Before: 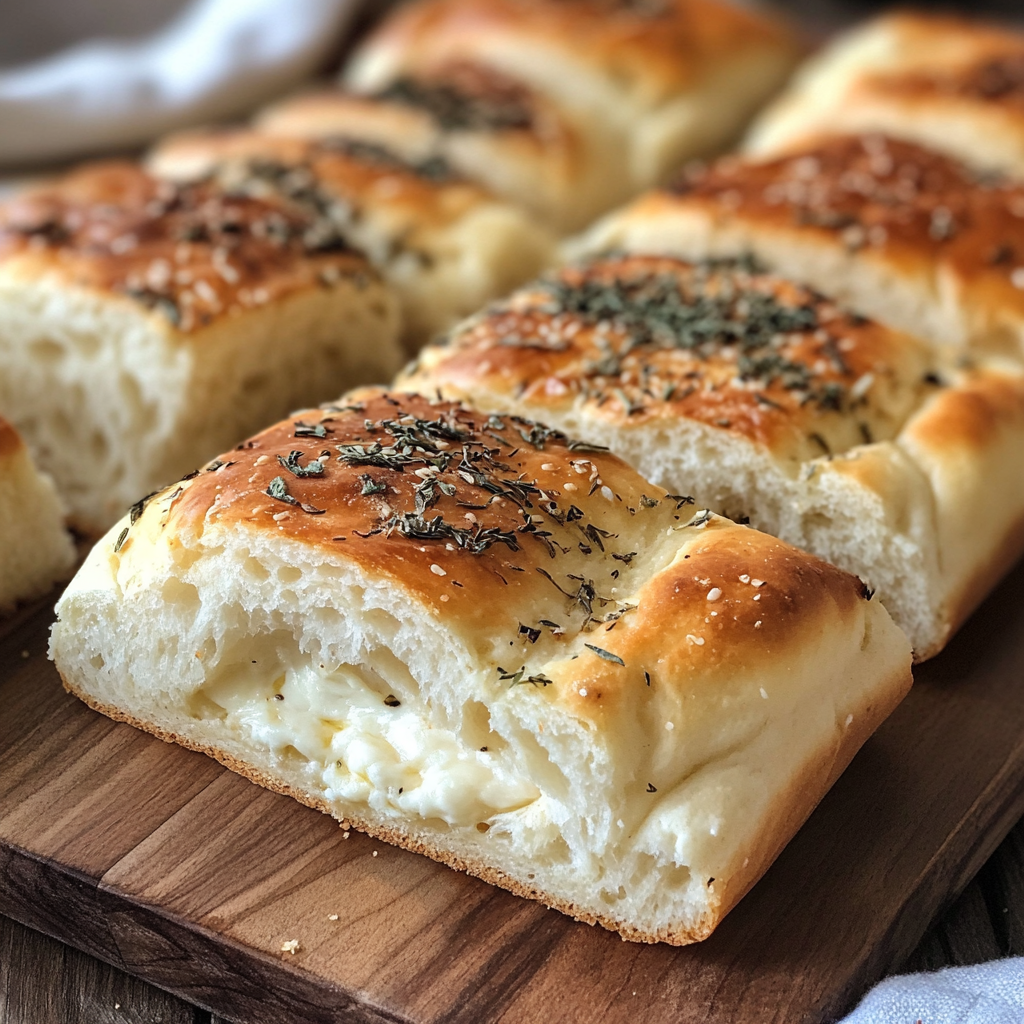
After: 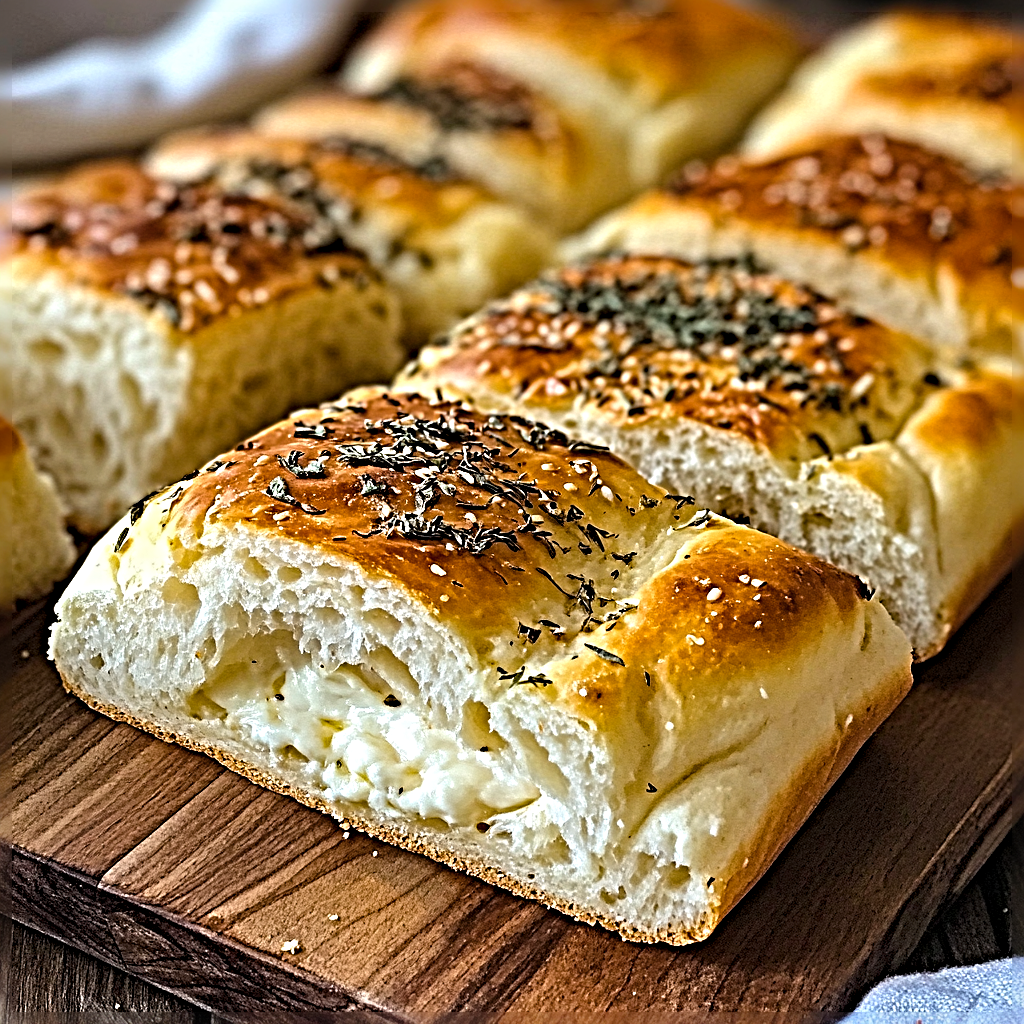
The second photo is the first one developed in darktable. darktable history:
sharpen: radius 6.3, amount 1.8, threshold 0
tone equalizer: on, module defaults
color balance rgb: linear chroma grading › global chroma 15%, perceptual saturation grading › global saturation 30%
contrast brightness saturation: saturation -0.1
